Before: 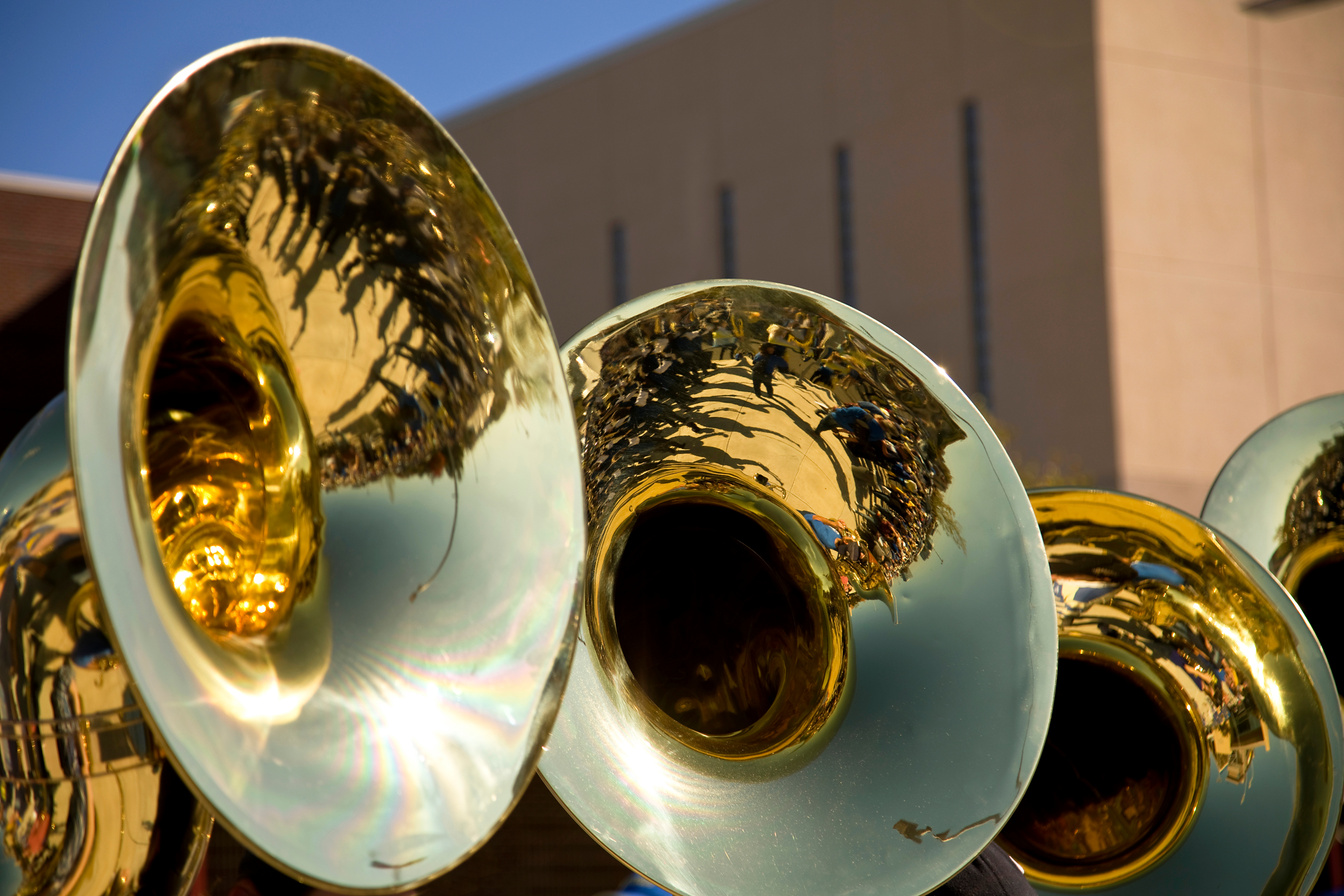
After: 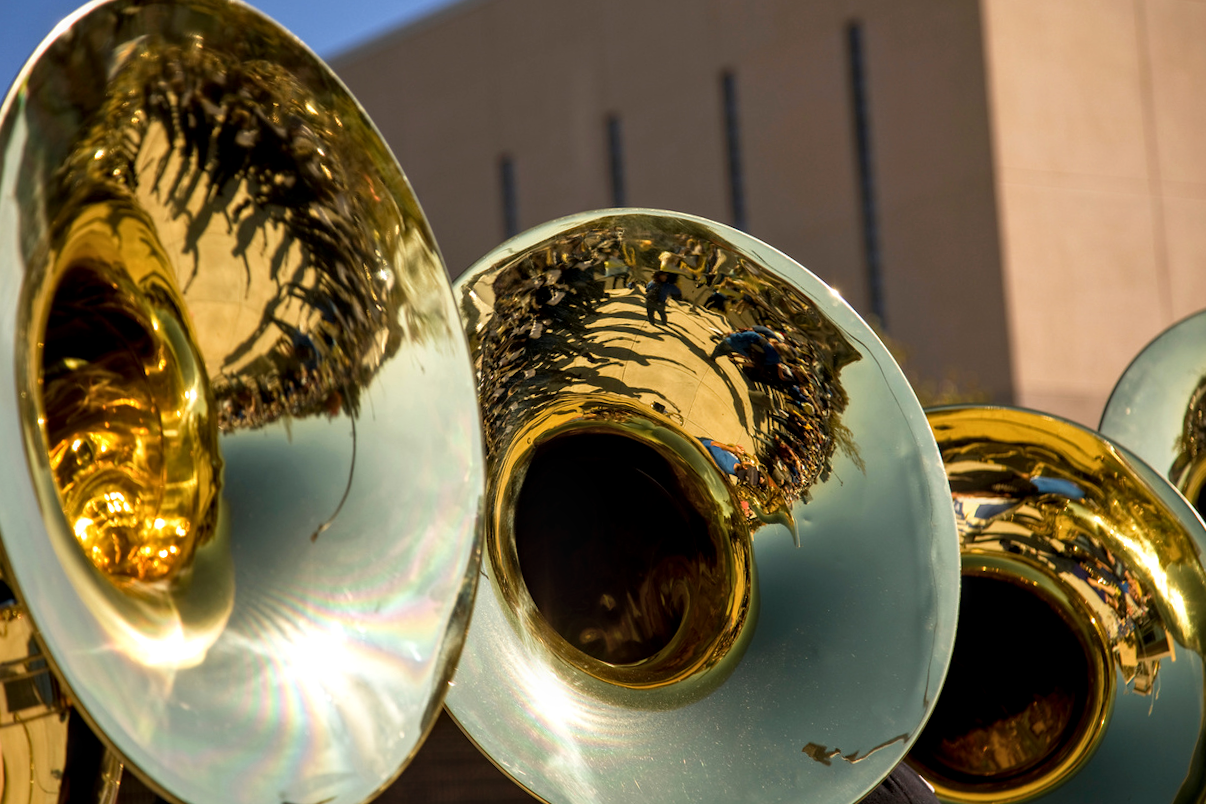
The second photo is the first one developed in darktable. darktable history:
local contrast: detail 130%
crop and rotate: angle 1.96°, left 5.673%, top 5.673%
